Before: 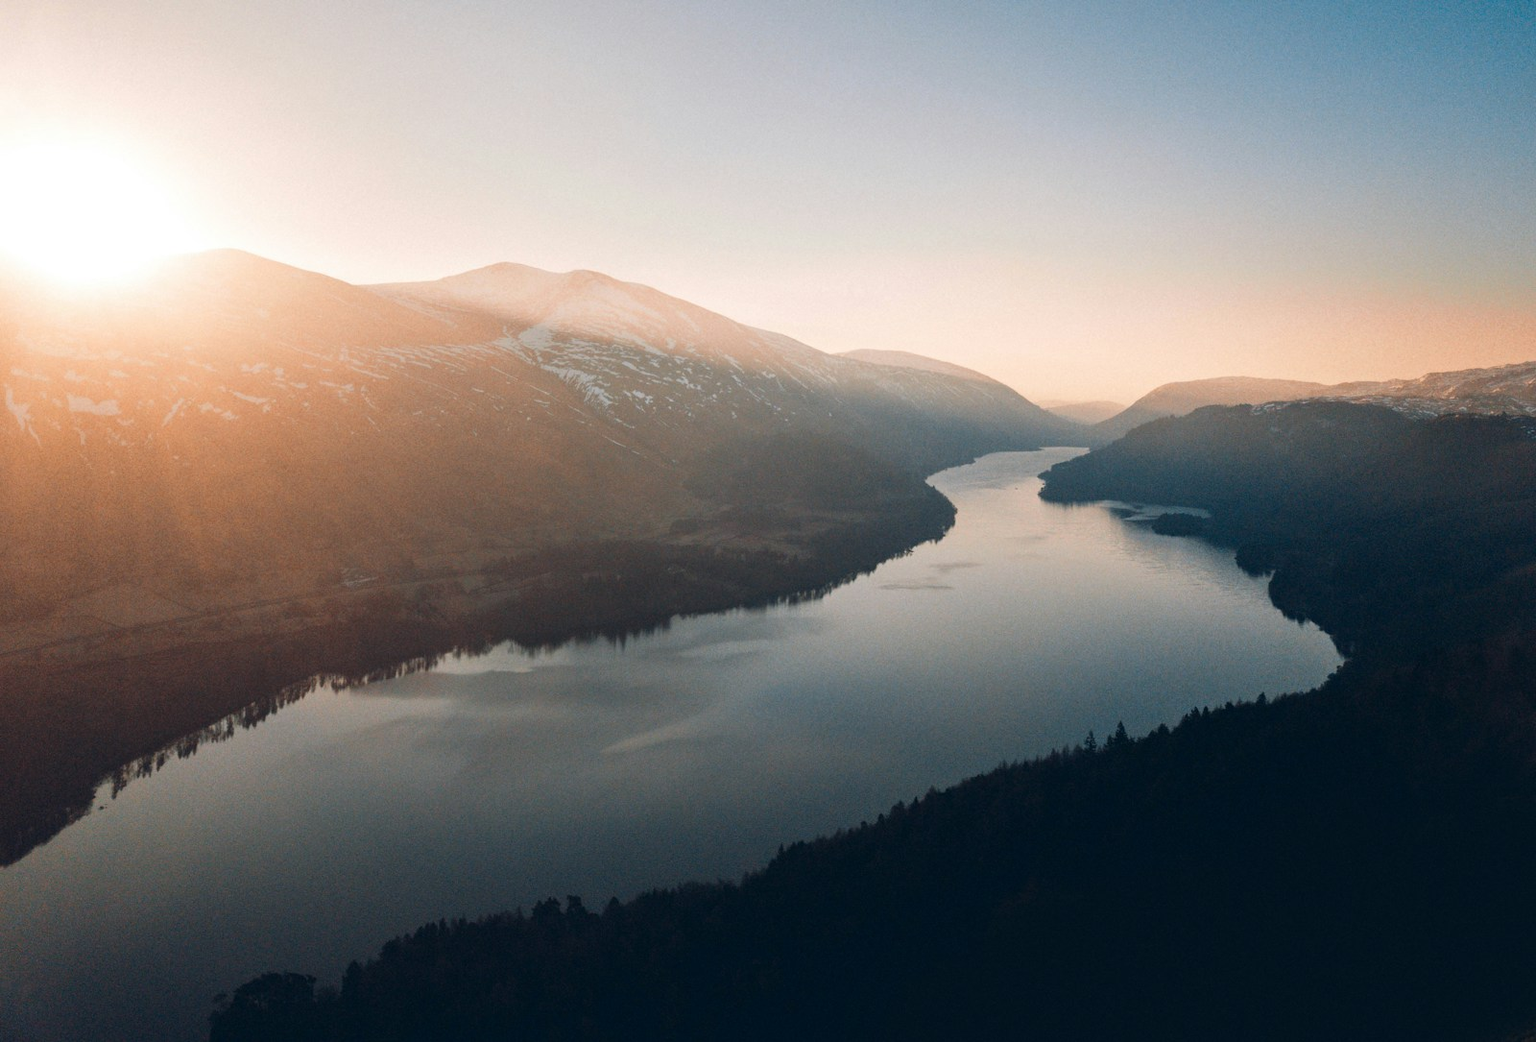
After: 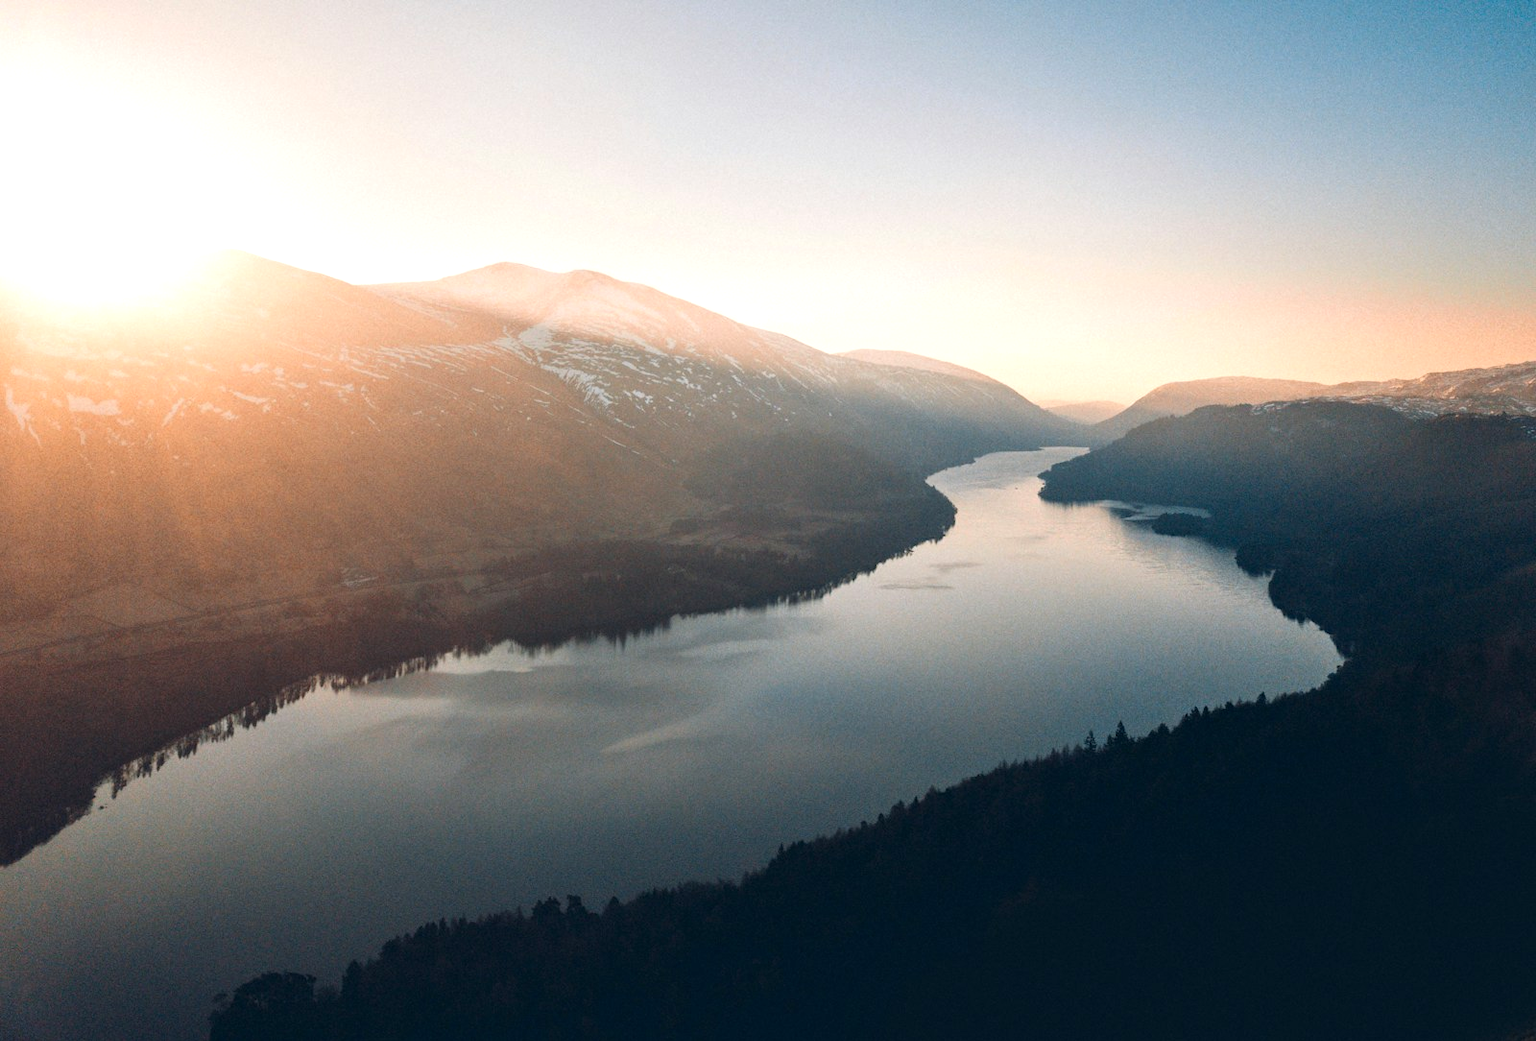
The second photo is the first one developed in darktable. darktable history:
exposure: exposure 0.375 EV, compensate highlight preservation false
contrast equalizer: octaves 7, y [[0.6 ×6], [0.55 ×6], [0 ×6], [0 ×6], [0 ×6]], mix 0.15
